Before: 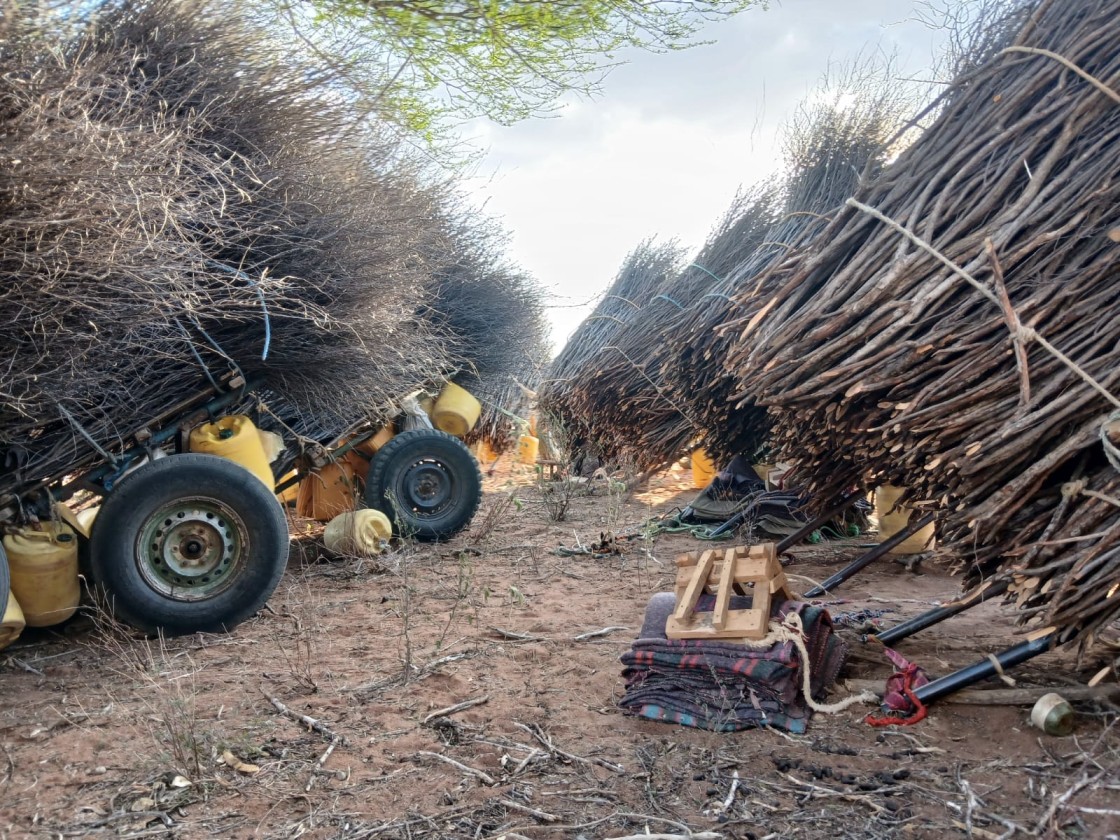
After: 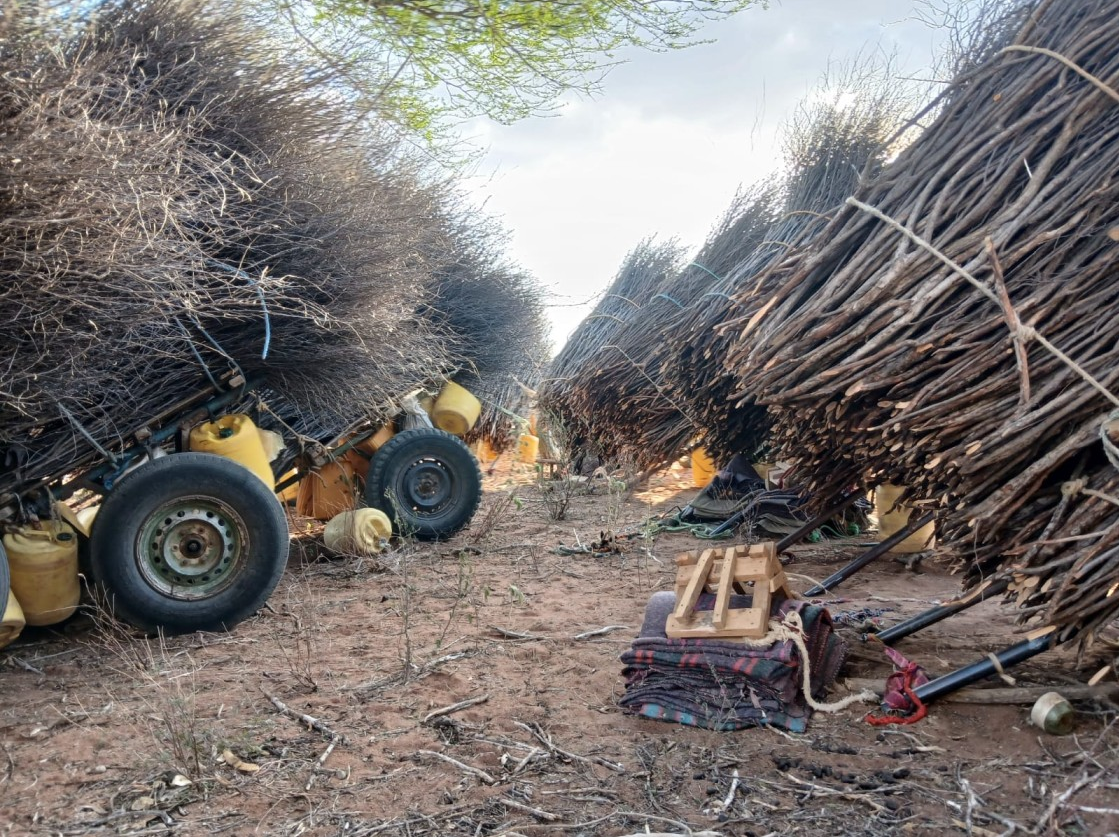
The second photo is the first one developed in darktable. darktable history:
crop: top 0.177%, bottom 0.096%
color correction: highlights a* -0.142, highlights b* 0.074
